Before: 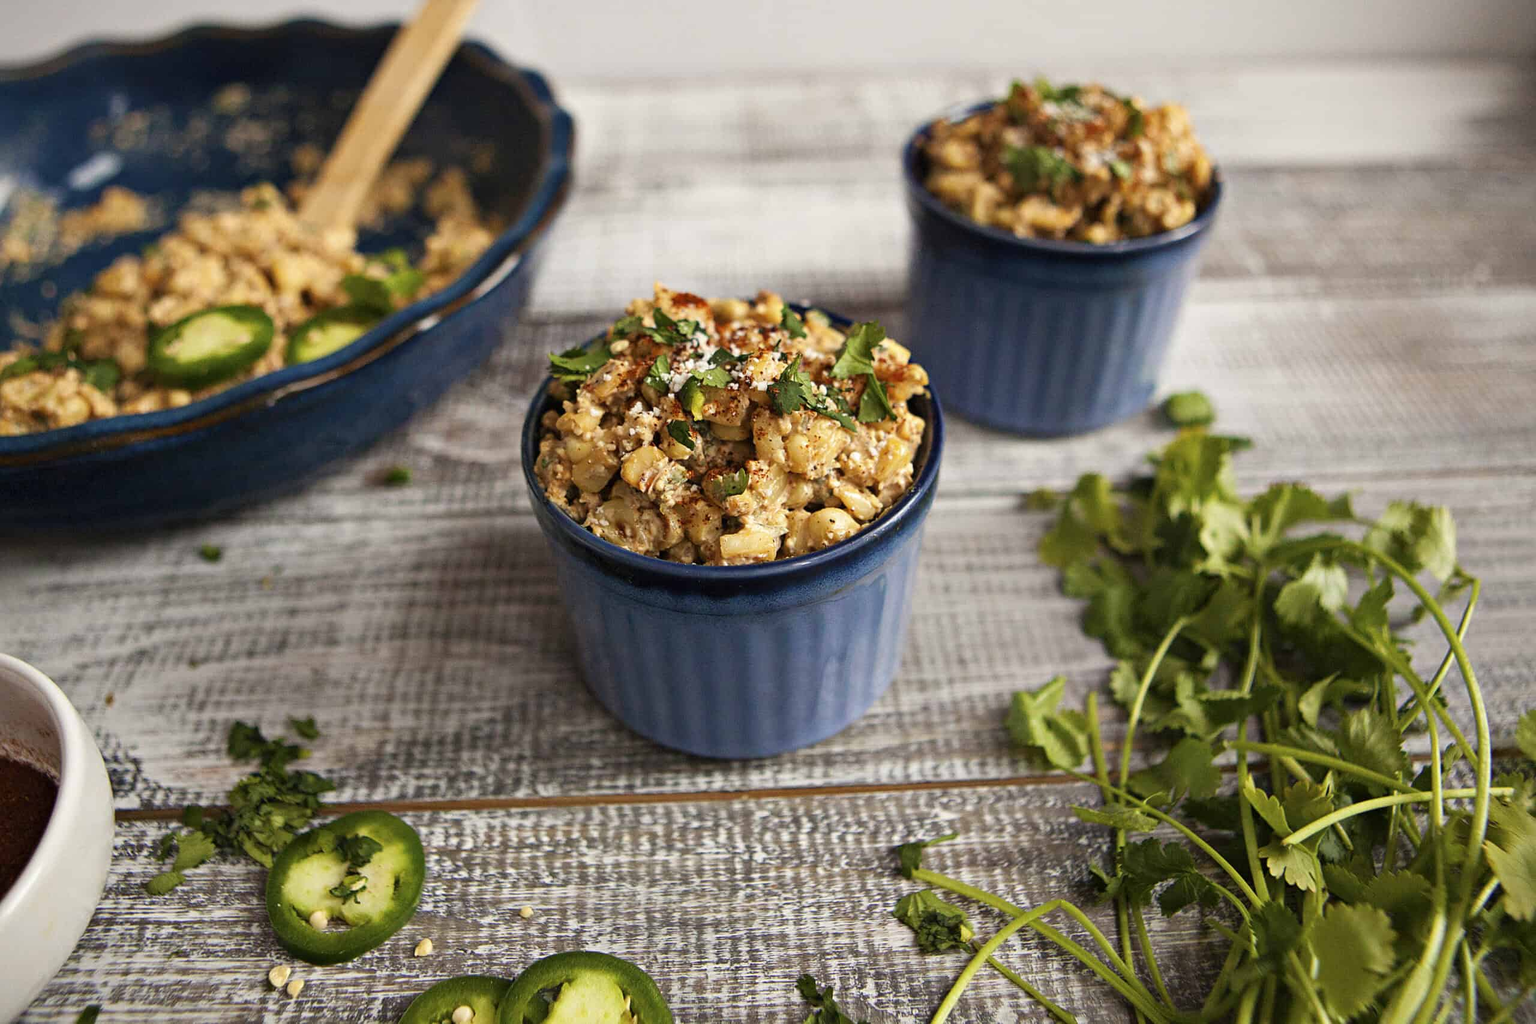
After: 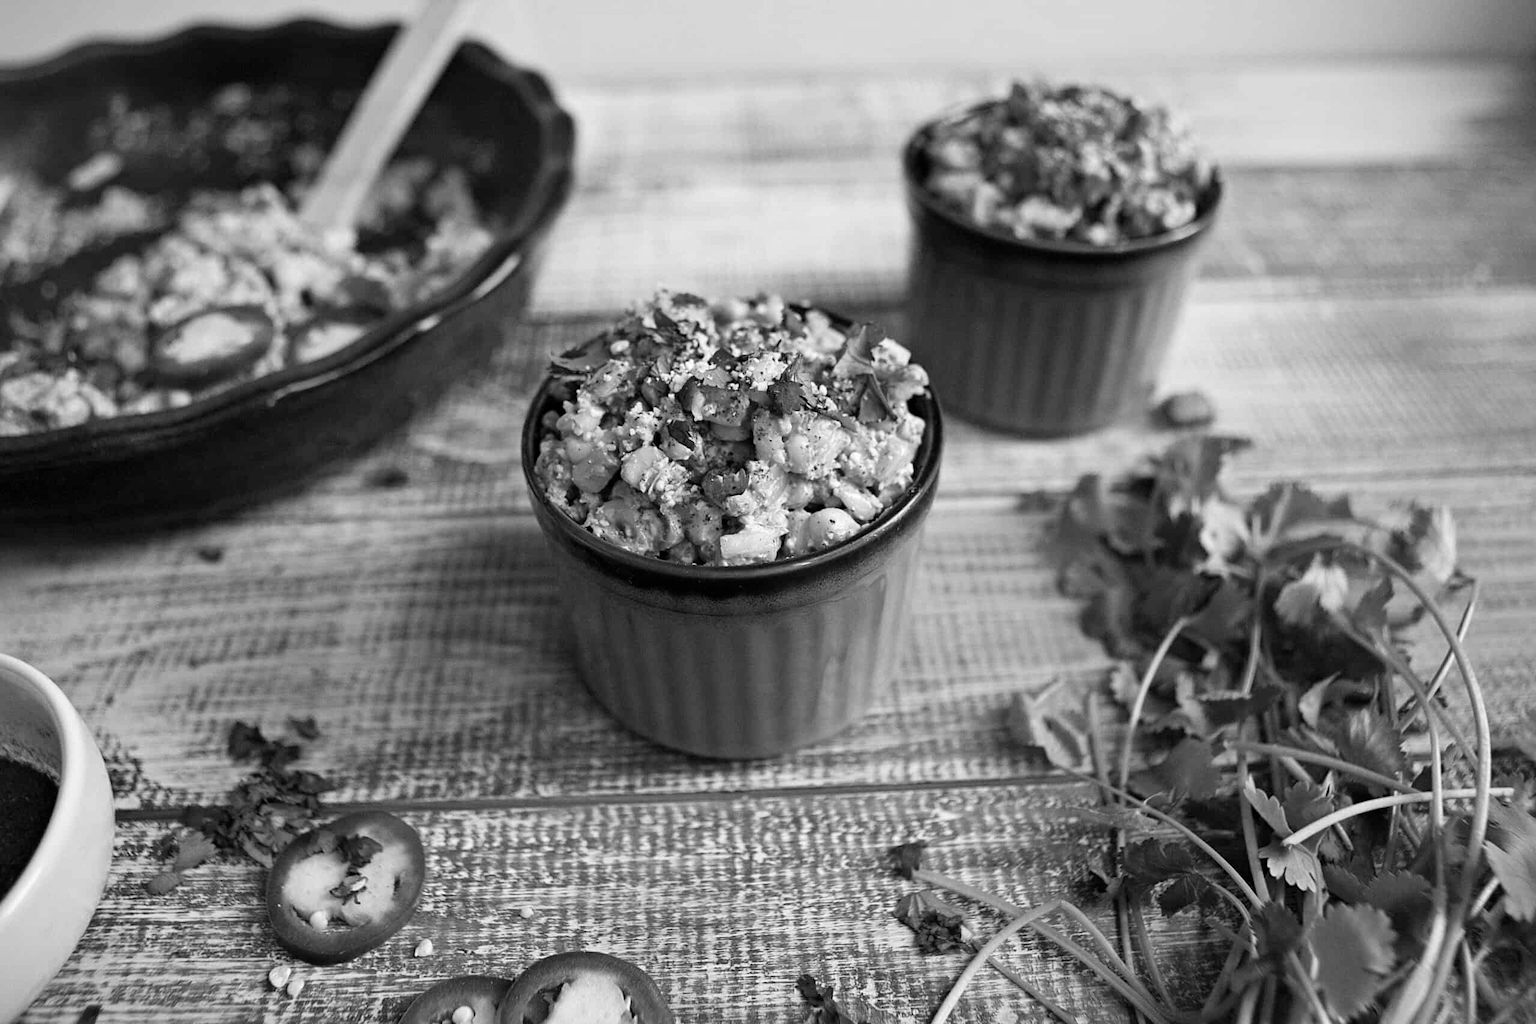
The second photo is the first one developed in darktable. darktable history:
tone equalizer: -7 EV 0.13 EV, smoothing diameter 25%, edges refinement/feathering 10, preserve details guided filter
color contrast: green-magenta contrast 0, blue-yellow contrast 0
